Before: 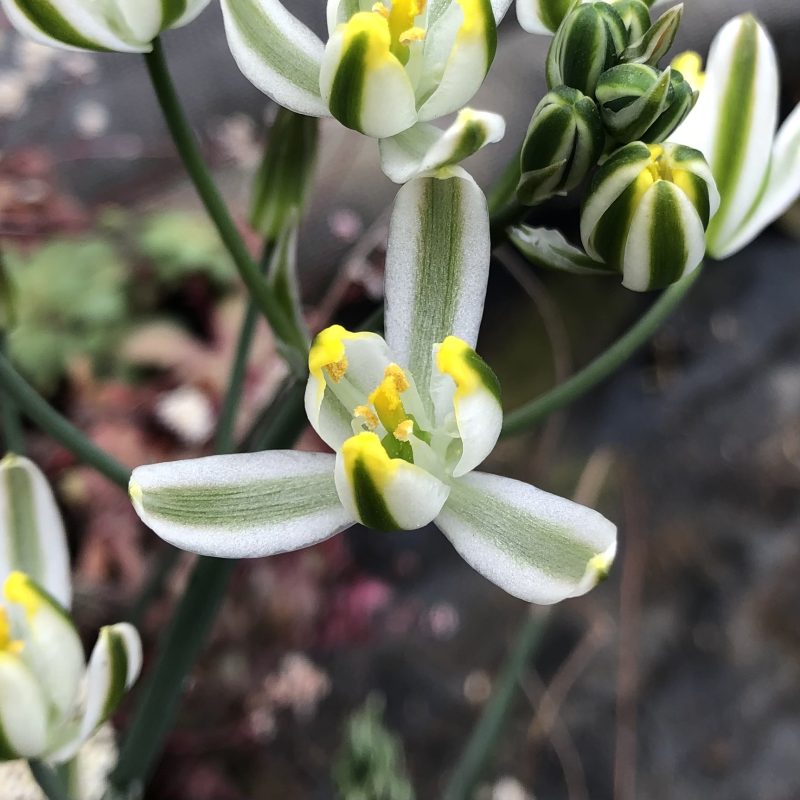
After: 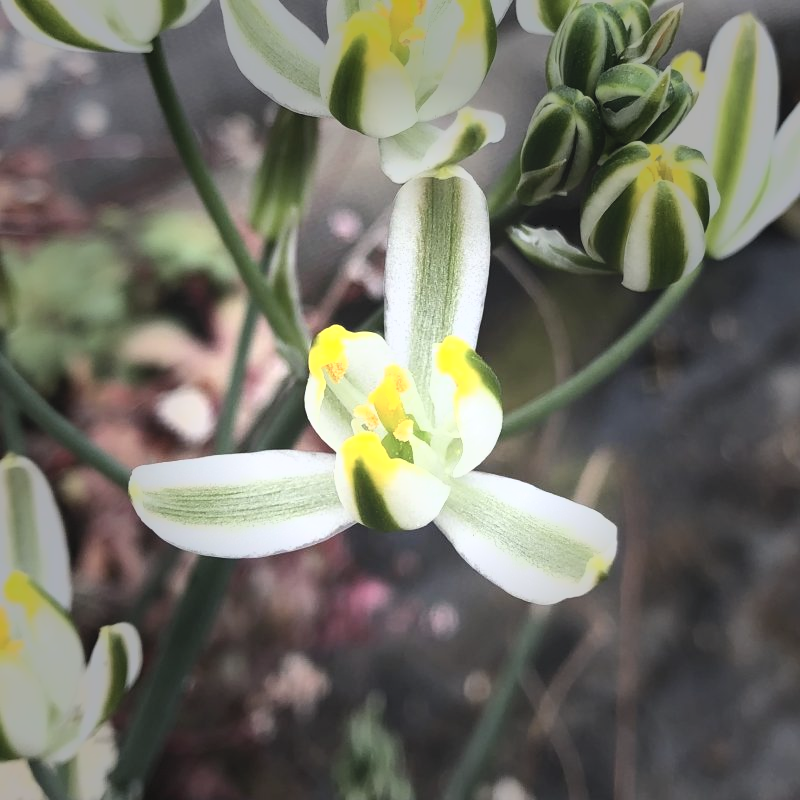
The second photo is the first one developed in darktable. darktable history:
vignetting: fall-off start 39.18%, fall-off radius 41.04%, brightness -0.568, saturation 0
tone curve: curves: ch0 [(0, 0) (0.003, 0.115) (0.011, 0.133) (0.025, 0.157) (0.044, 0.182) (0.069, 0.209) (0.1, 0.239) (0.136, 0.279) (0.177, 0.326) (0.224, 0.379) (0.277, 0.436) (0.335, 0.507) (0.399, 0.587) (0.468, 0.671) (0.543, 0.75) (0.623, 0.837) (0.709, 0.916) (0.801, 0.978) (0.898, 0.985) (1, 1)], color space Lab, independent channels, preserve colors none
